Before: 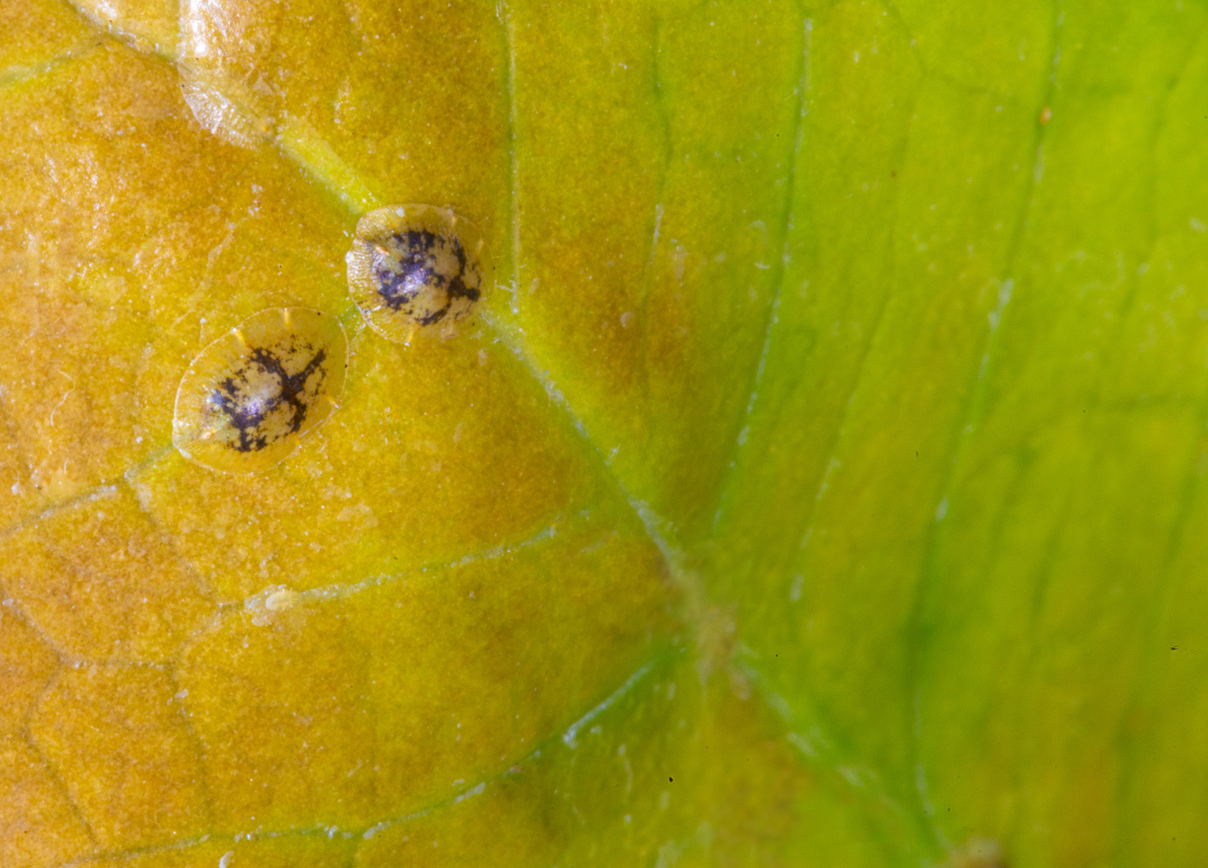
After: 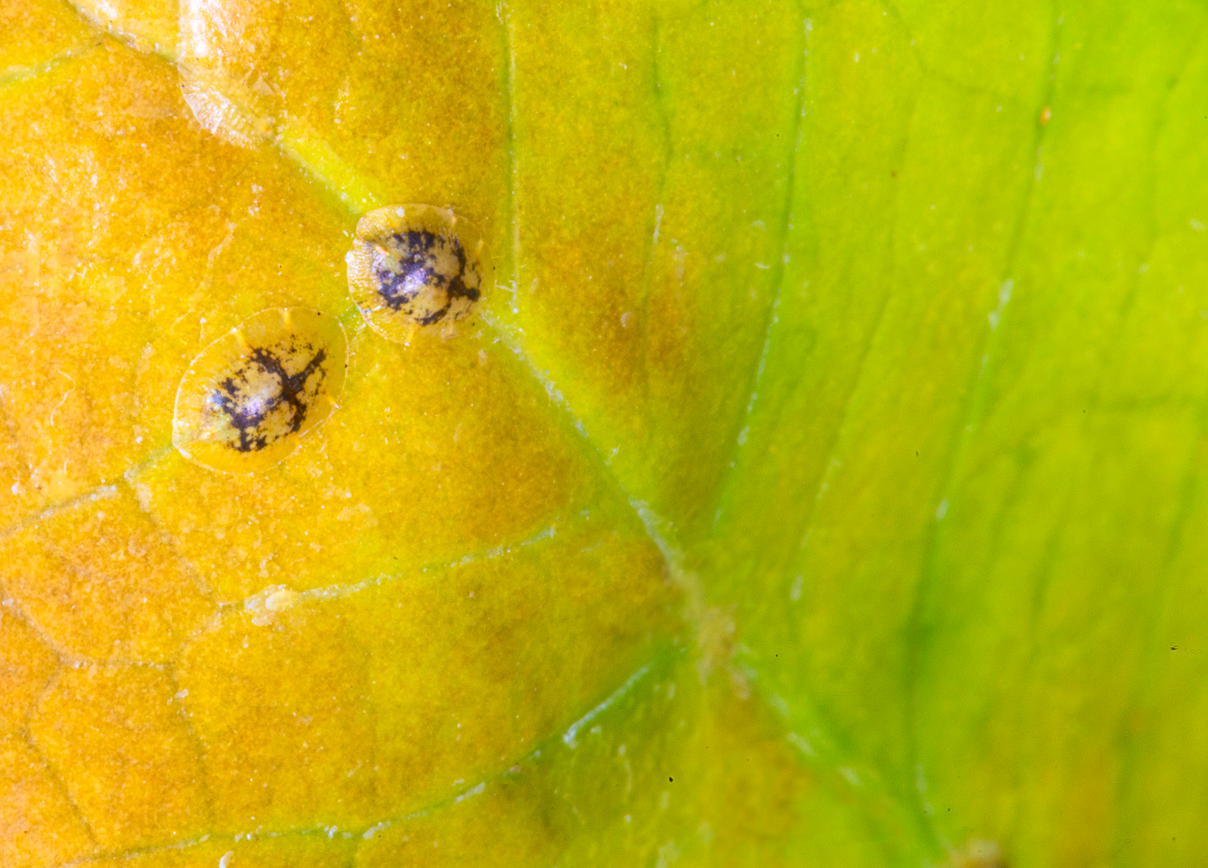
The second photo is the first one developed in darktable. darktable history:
contrast brightness saturation: contrast 0.202, brightness 0.166, saturation 0.221
